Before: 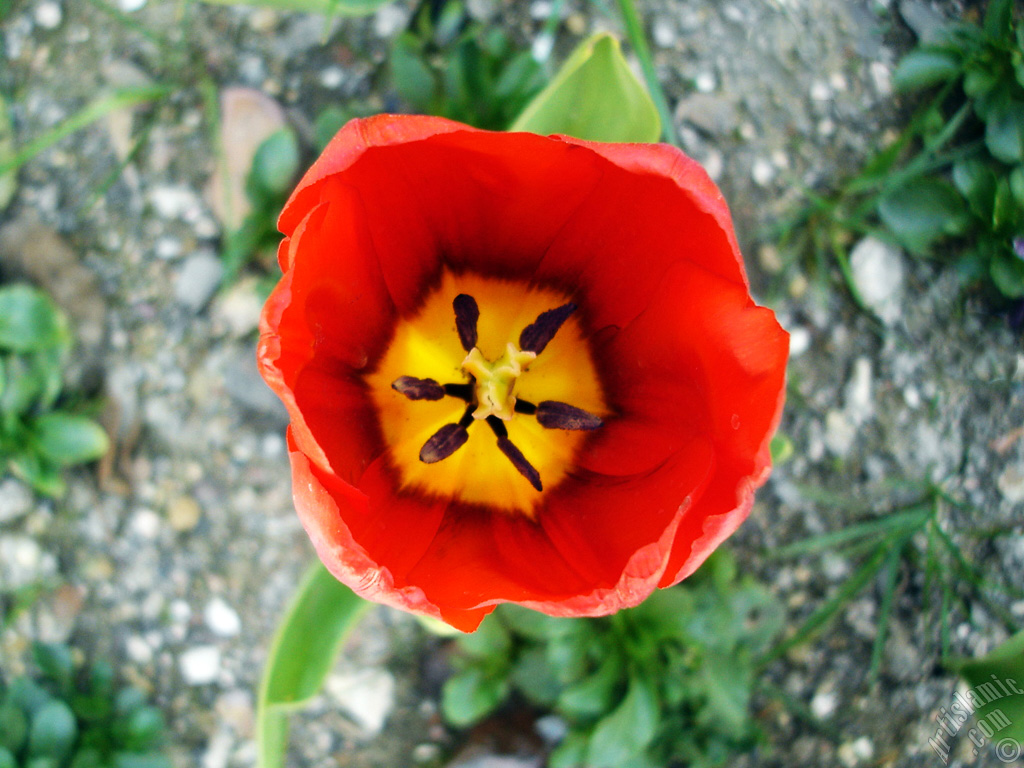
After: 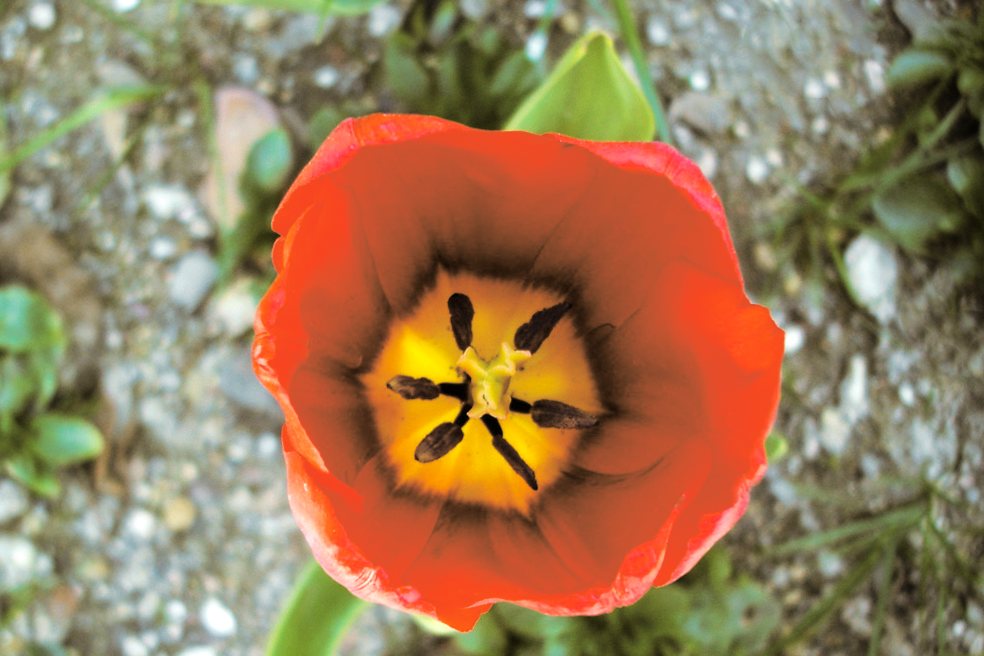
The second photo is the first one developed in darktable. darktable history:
split-toning: shadows › hue 37.98°, highlights › hue 185.58°, balance -55.261
crop and rotate: angle 0.2°, left 0.275%, right 3.127%, bottom 14.18%
color balance rgb: linear chroma grading › global chroma 8.12%, perceptual saturation grading › global saturation 9.07%, perceptual saturation grading › highlights -13.84%, perceptual saturation grading › mid-tones 14.88%, perceptual saturation grading › shadows 22.8%, perceptual brilliance grading › highlights 2.61%, global vibrance 12.07%
